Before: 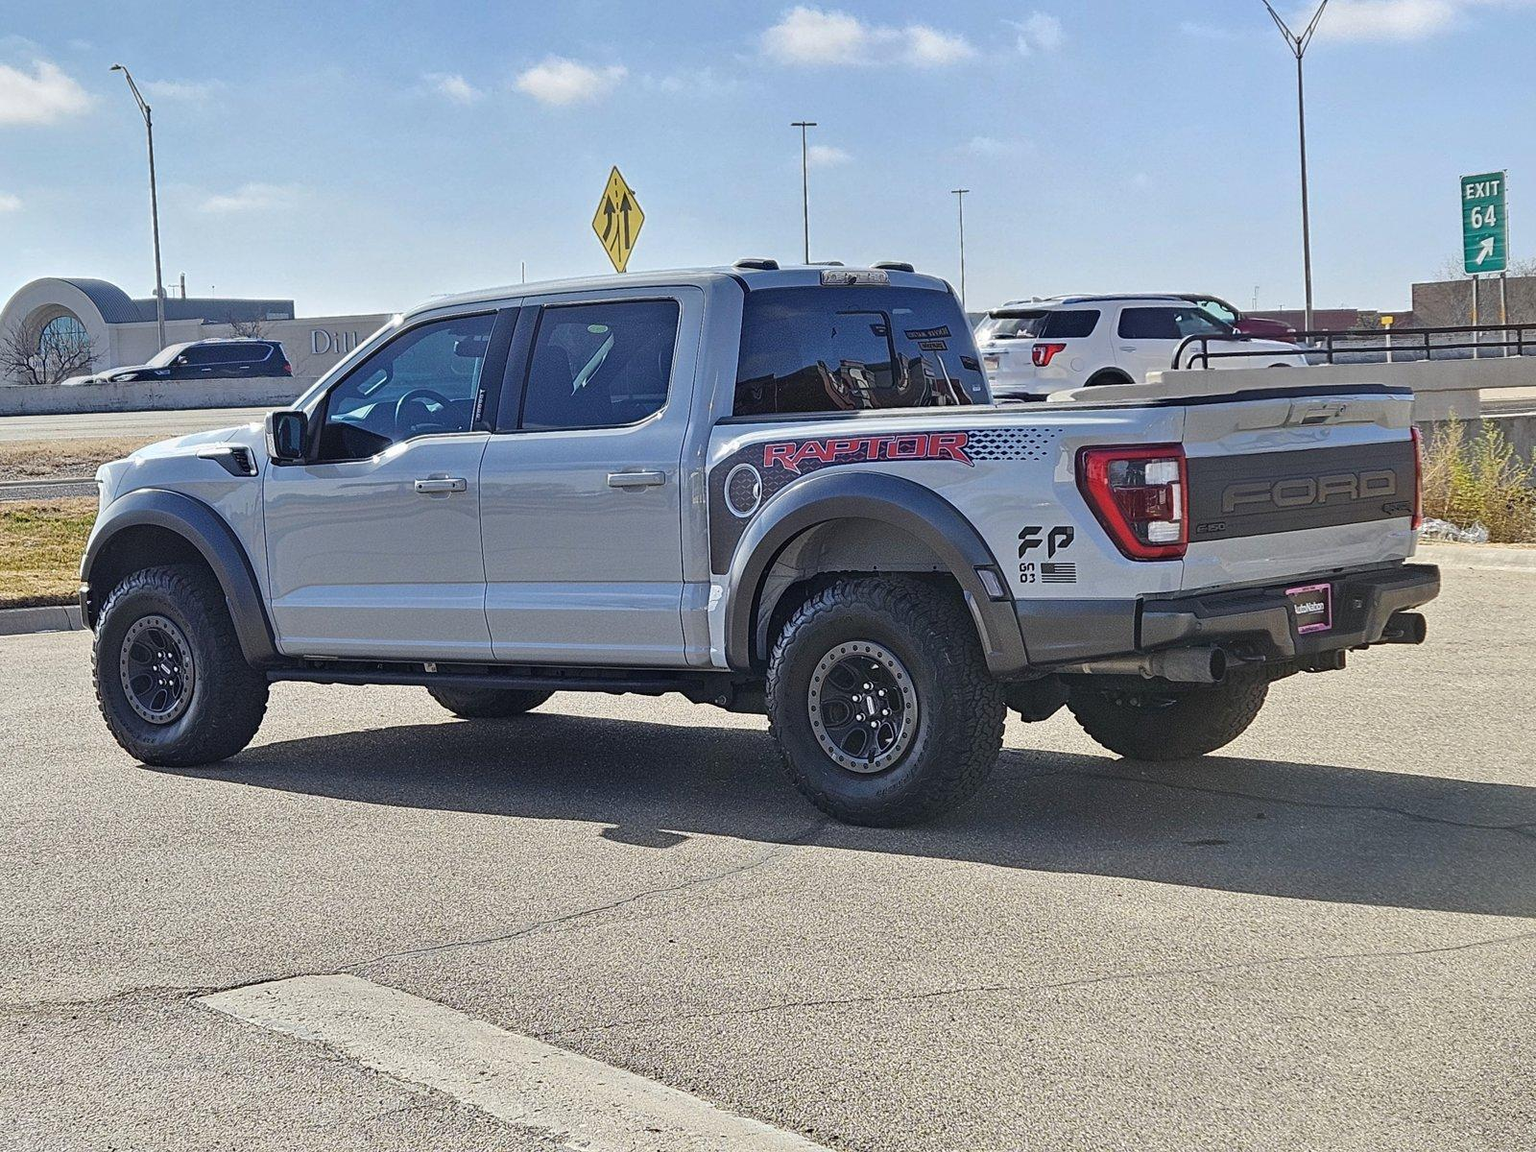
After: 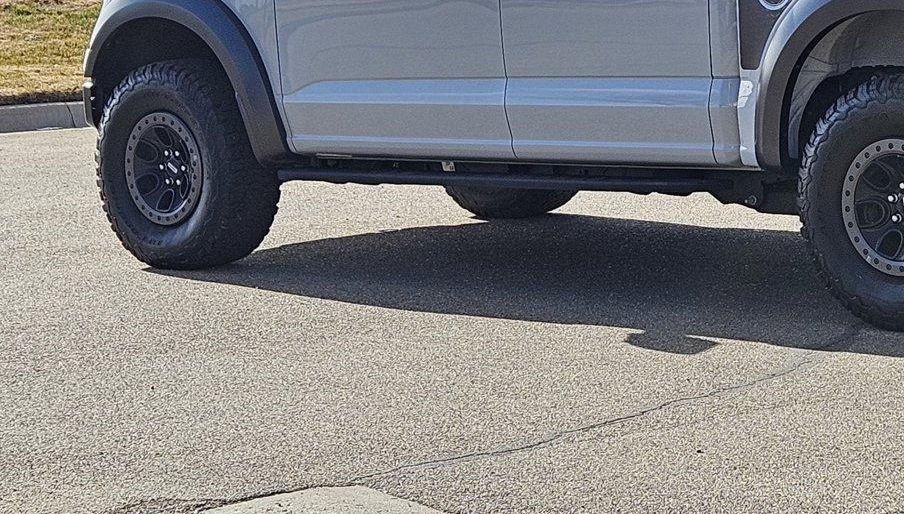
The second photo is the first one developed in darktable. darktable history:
crop: top 44.118%, right 43.445%, bottom 12.983%
